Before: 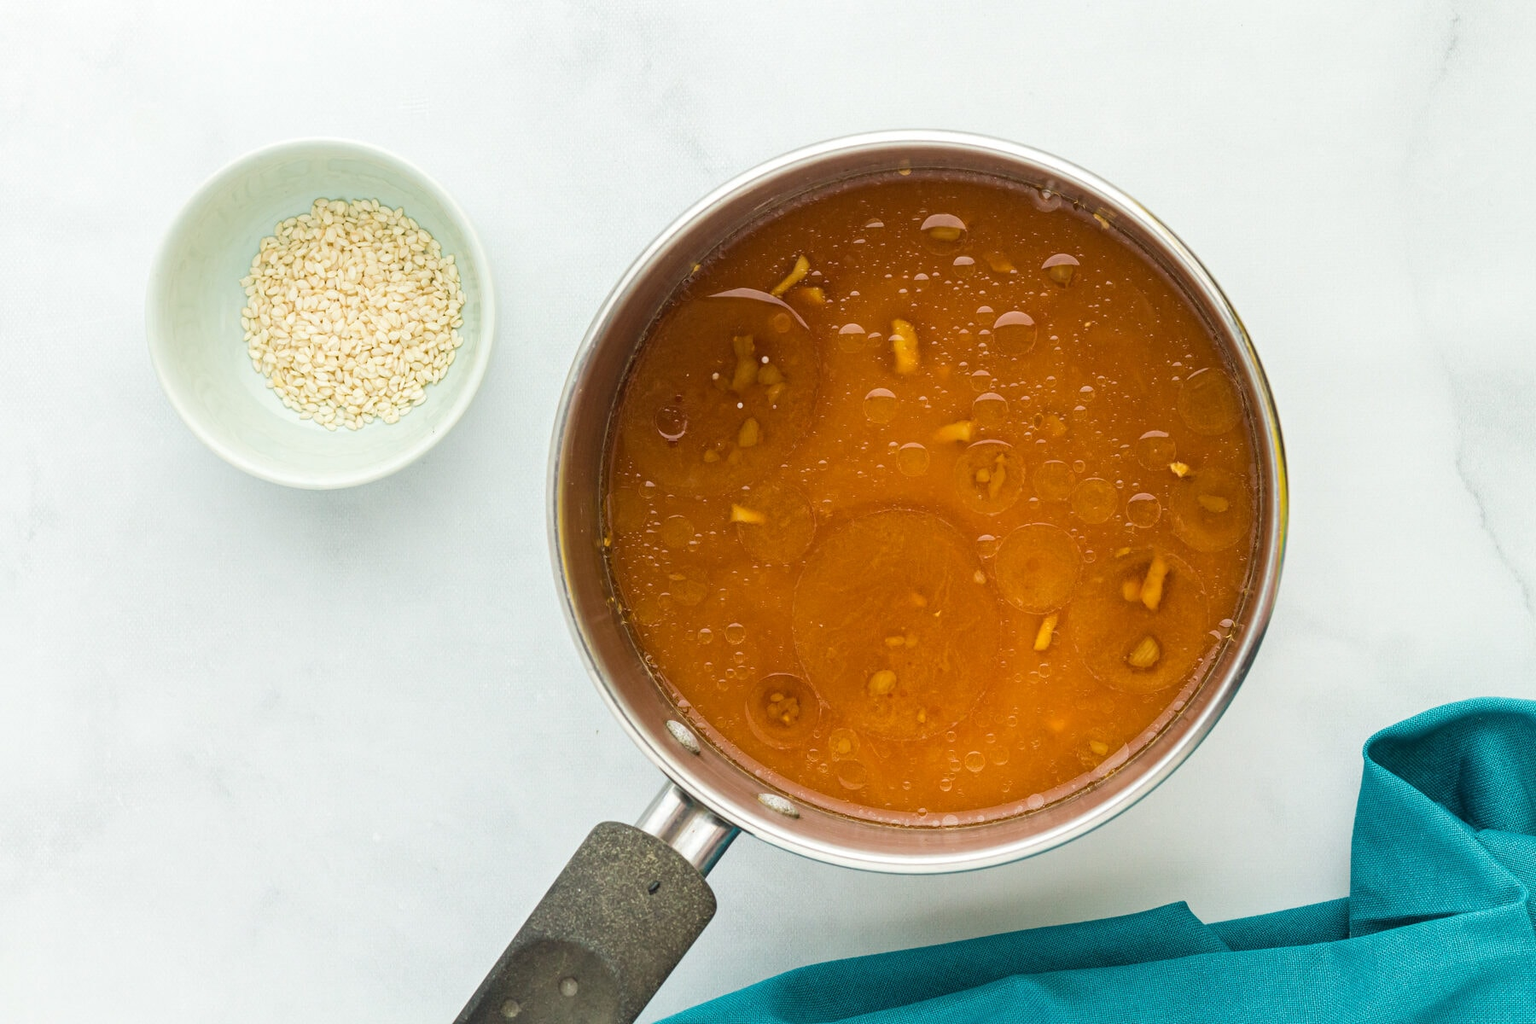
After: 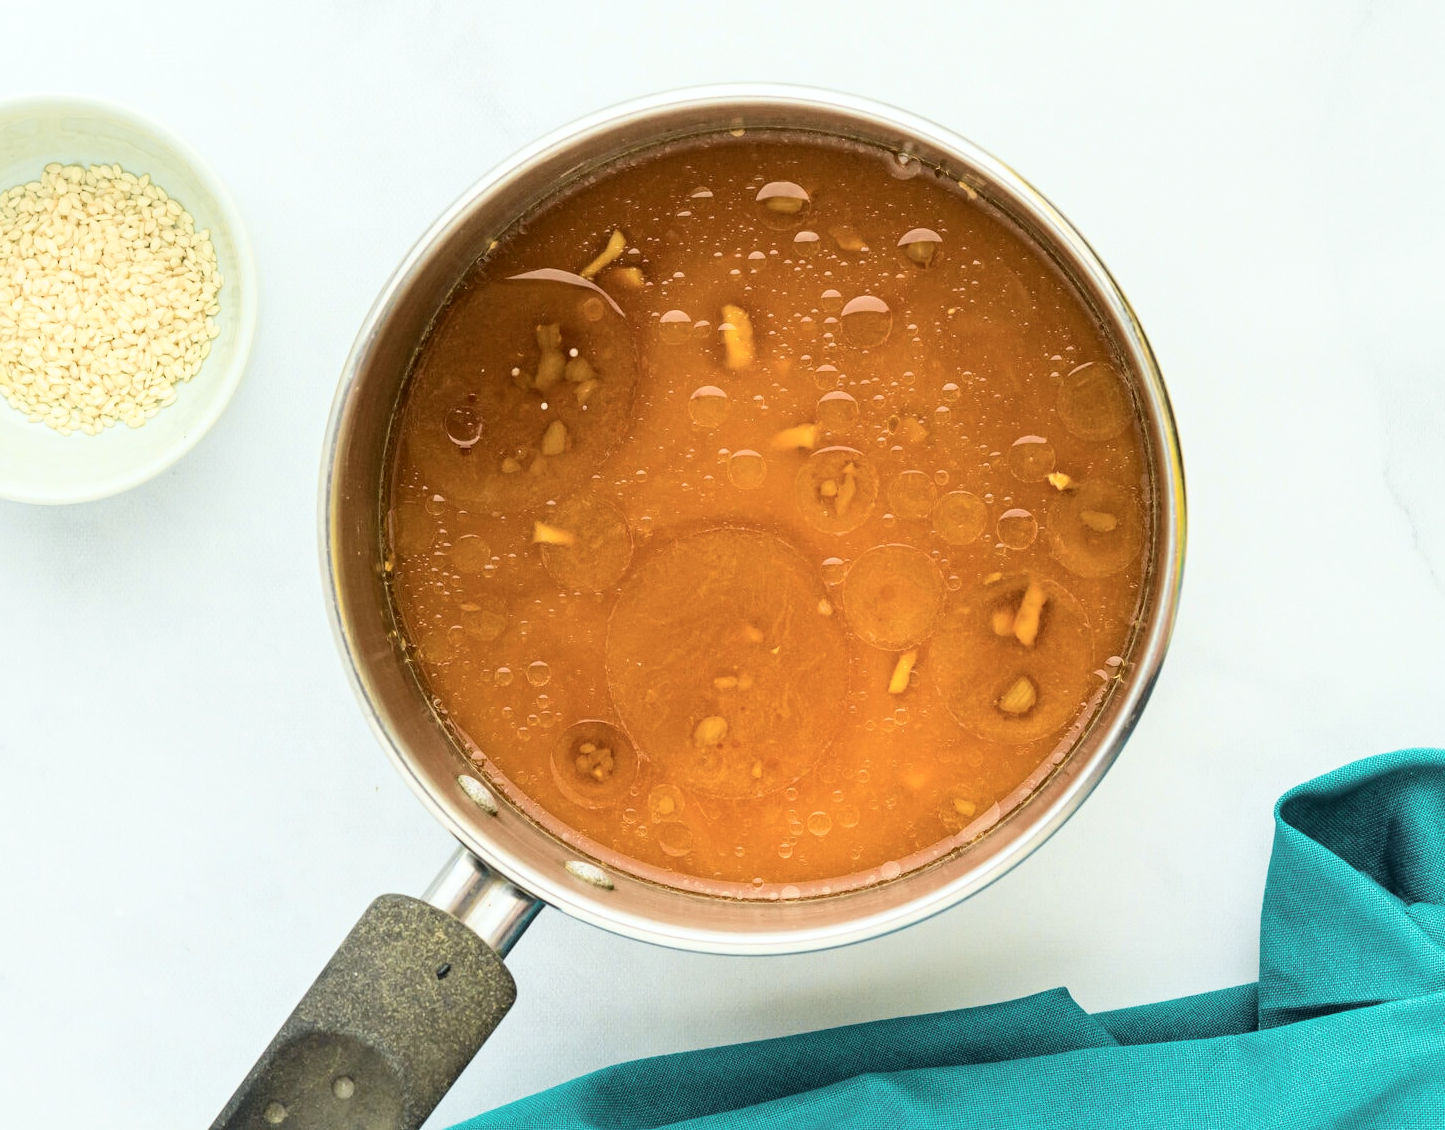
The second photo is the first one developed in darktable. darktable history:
tone curve: curves: ch0 [(0, 0.023) (0.087, 0.065) (0.184, 0.168) (0.45, 0.54) (0.57, 0.683) (0.722, 0.825) (0.877, 0.948) (1, 1)]; ch1 [(0, 0) (0.388, 0.369) (0.44, 0.45) (0.495, 0.491) (0.534, 0.528) (0.657, 0.655) (1, 1)]; ch2 [(0, 0) (0.353, 0.317) (0.408, 0.427) (0.5, 0.497) (0.534, 0.544) (0.576, 0.605) (0.625, 0.631) (1, 1)], color space Lab, independent channels, preserve colors none
crop and rotate: left 17.959%, top 5.771%, right 1.742%
